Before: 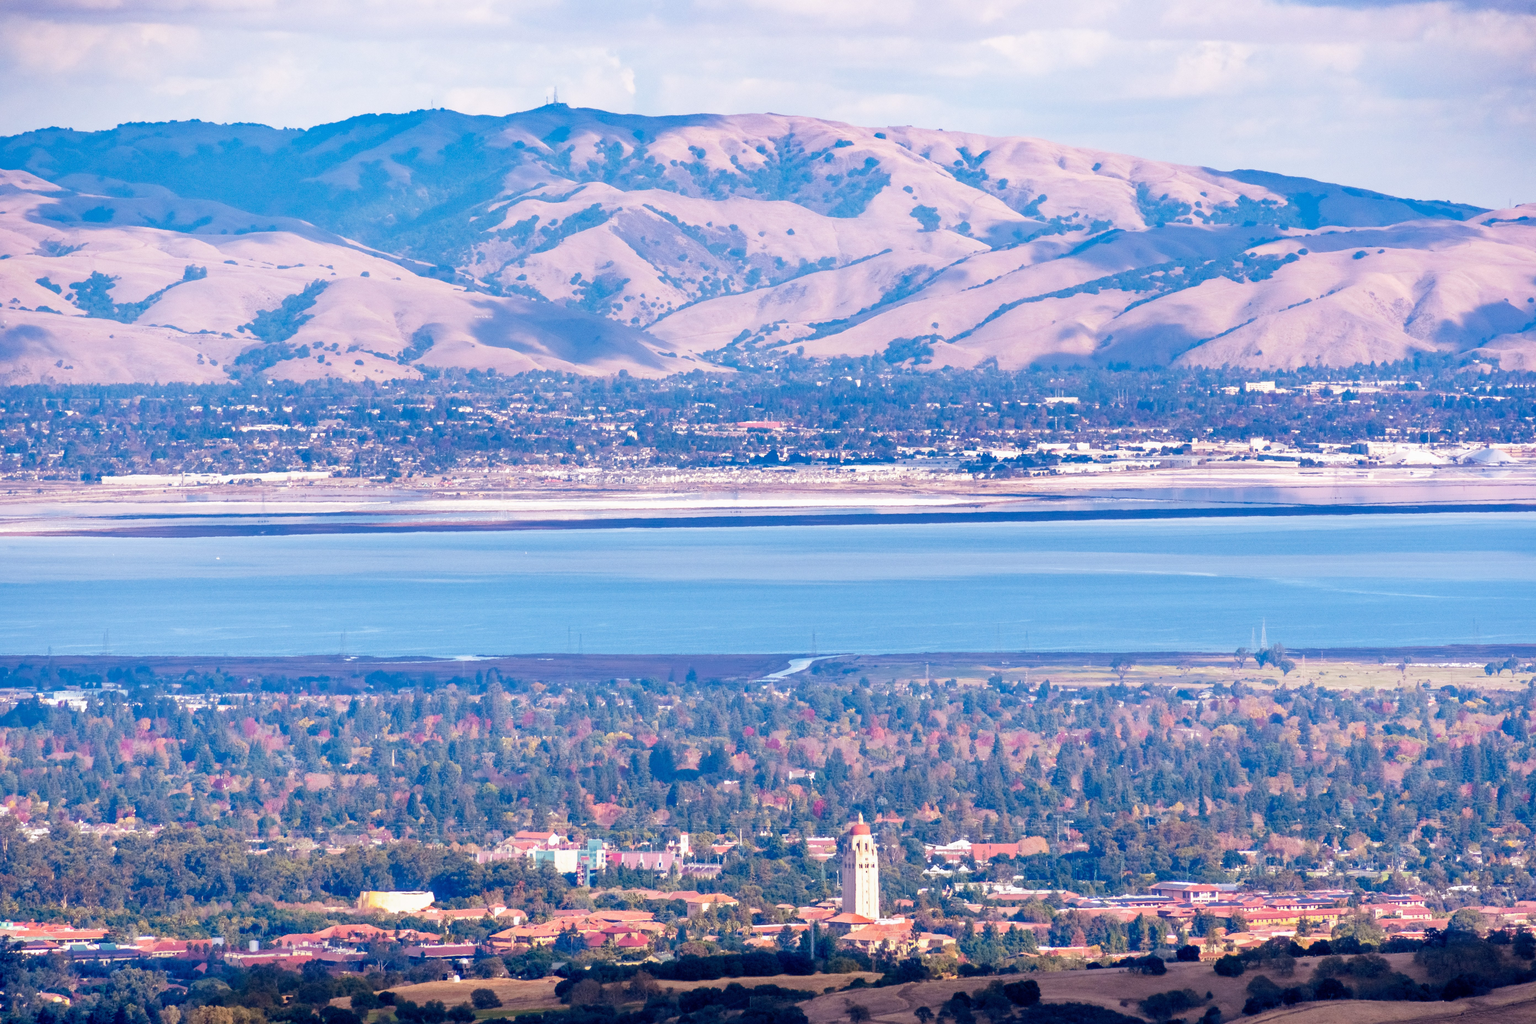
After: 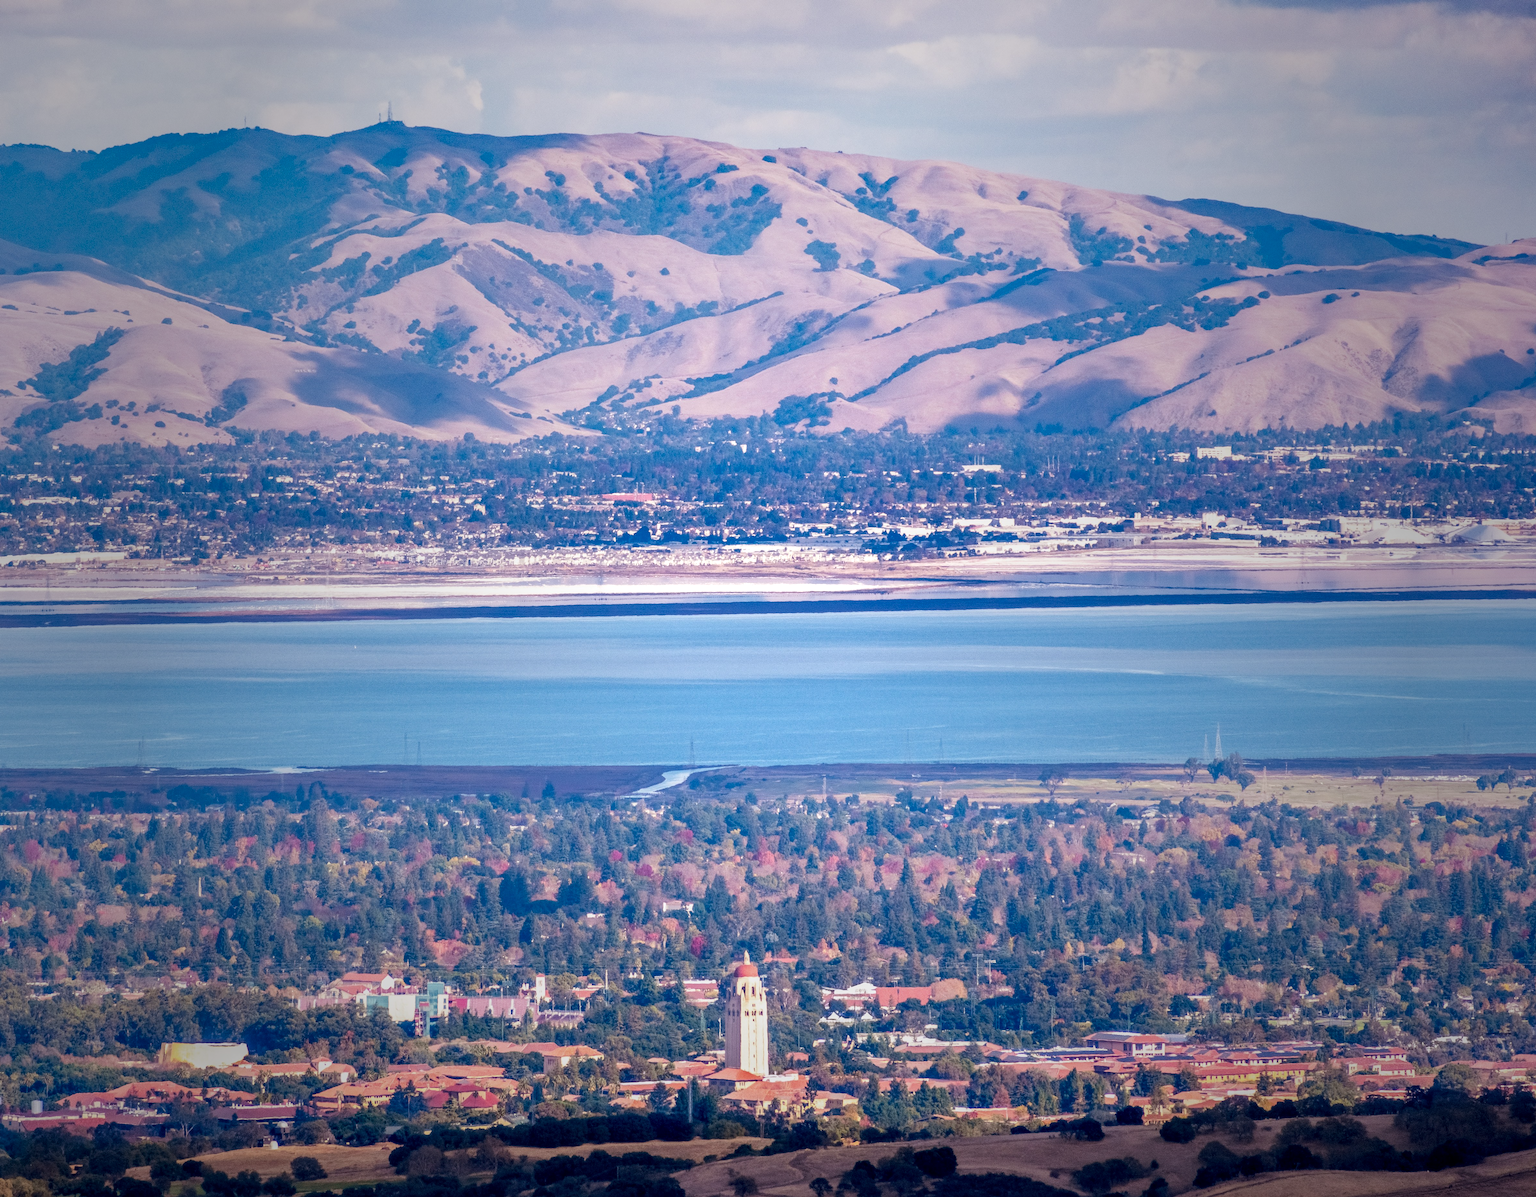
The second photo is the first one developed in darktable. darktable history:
vignetting: fall-off start 16.72%, fall-off radius 100.03%, brightness -0.555, saturation 0.001, width/height ratio 0.72
local contrast: on, module defaults
crop and rotate: left 14.51%
sharpen: radius 1.238, amount 0.3, threshold 0.16
